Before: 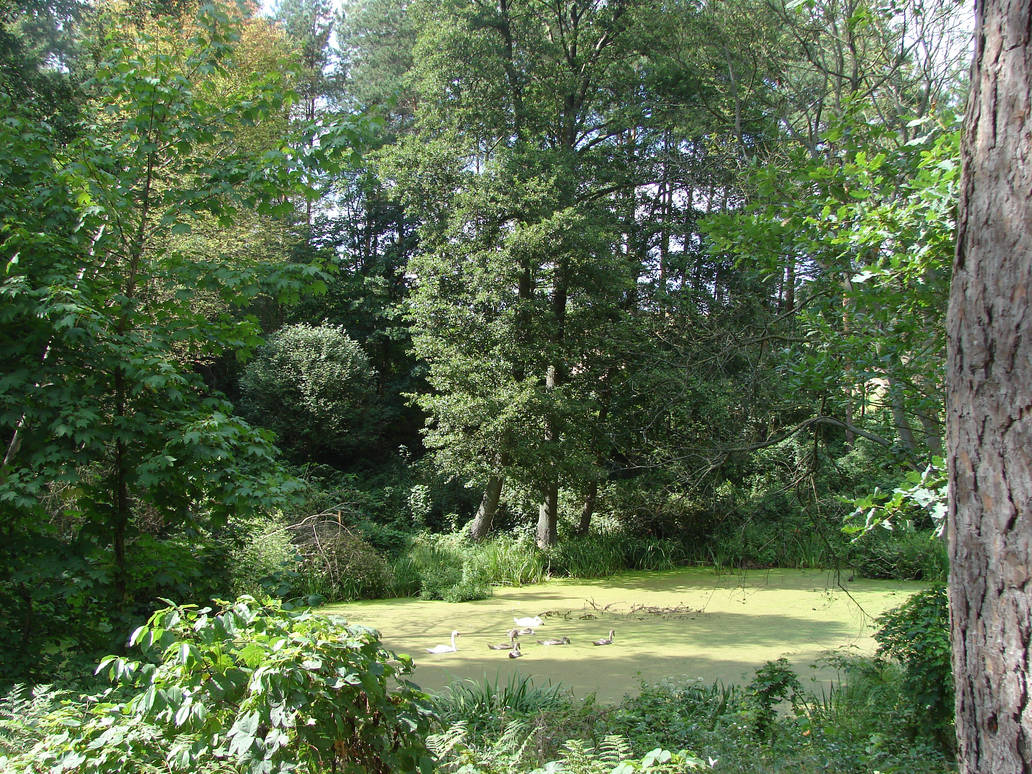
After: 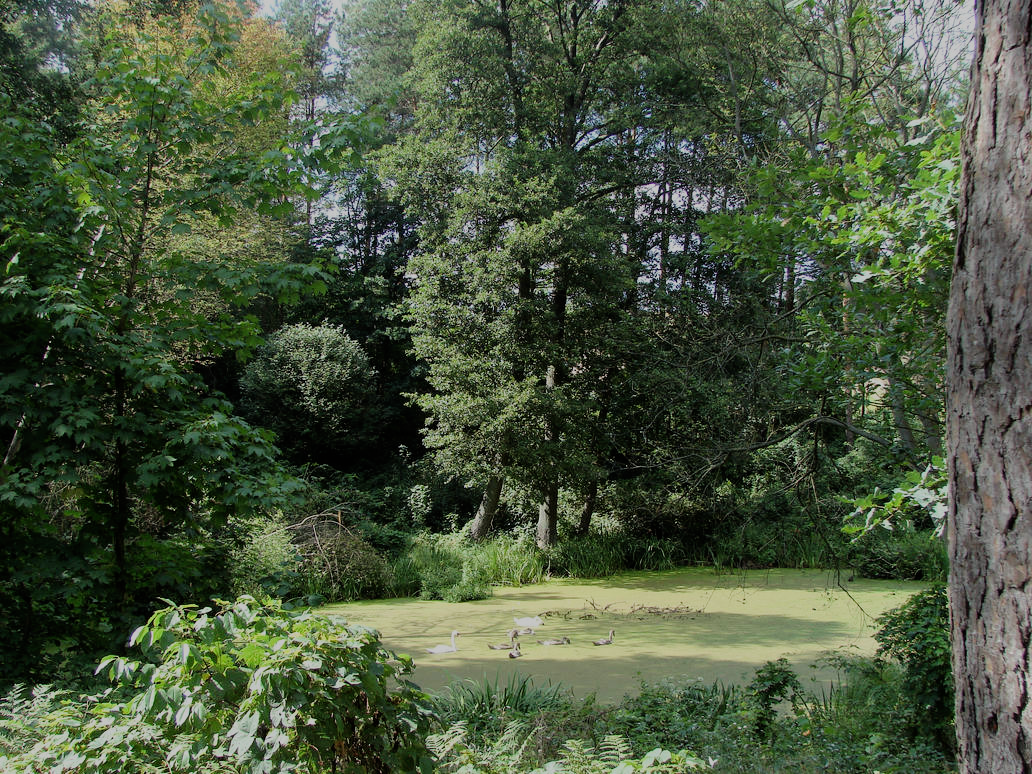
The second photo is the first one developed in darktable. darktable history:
filmic rgb: black relative exposure -7.65 EV, white relative exposure 4.56 EV, hardness 3.61, contrast 1.05
exposure: exposure -0.462 EV, compensate highlight preservation false
